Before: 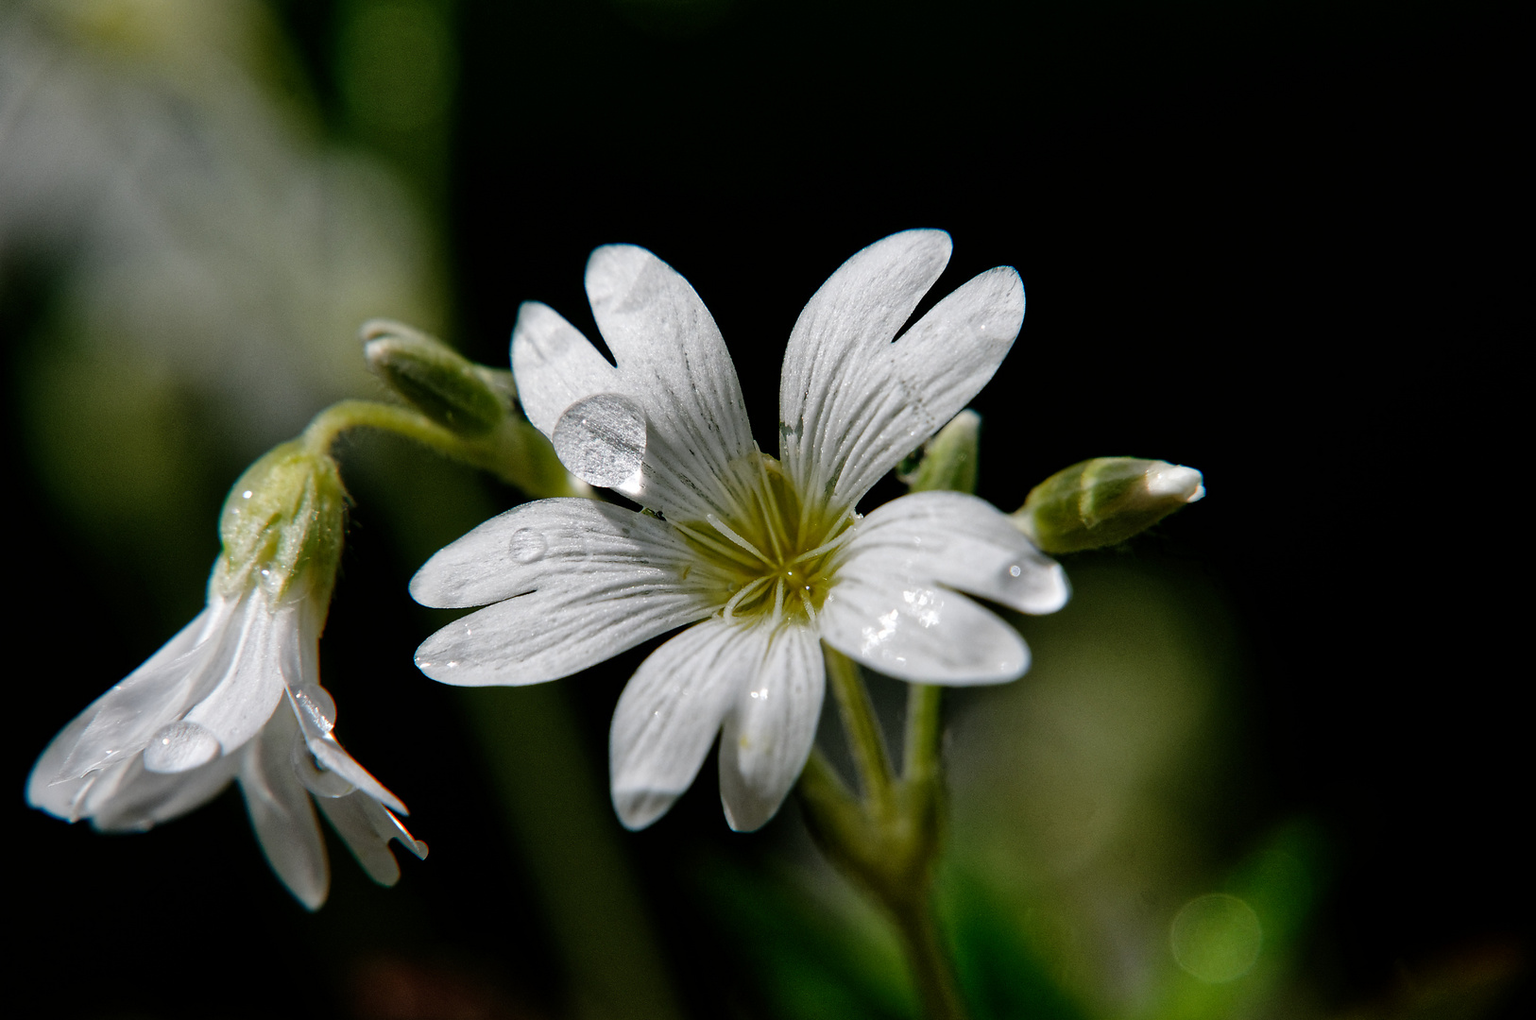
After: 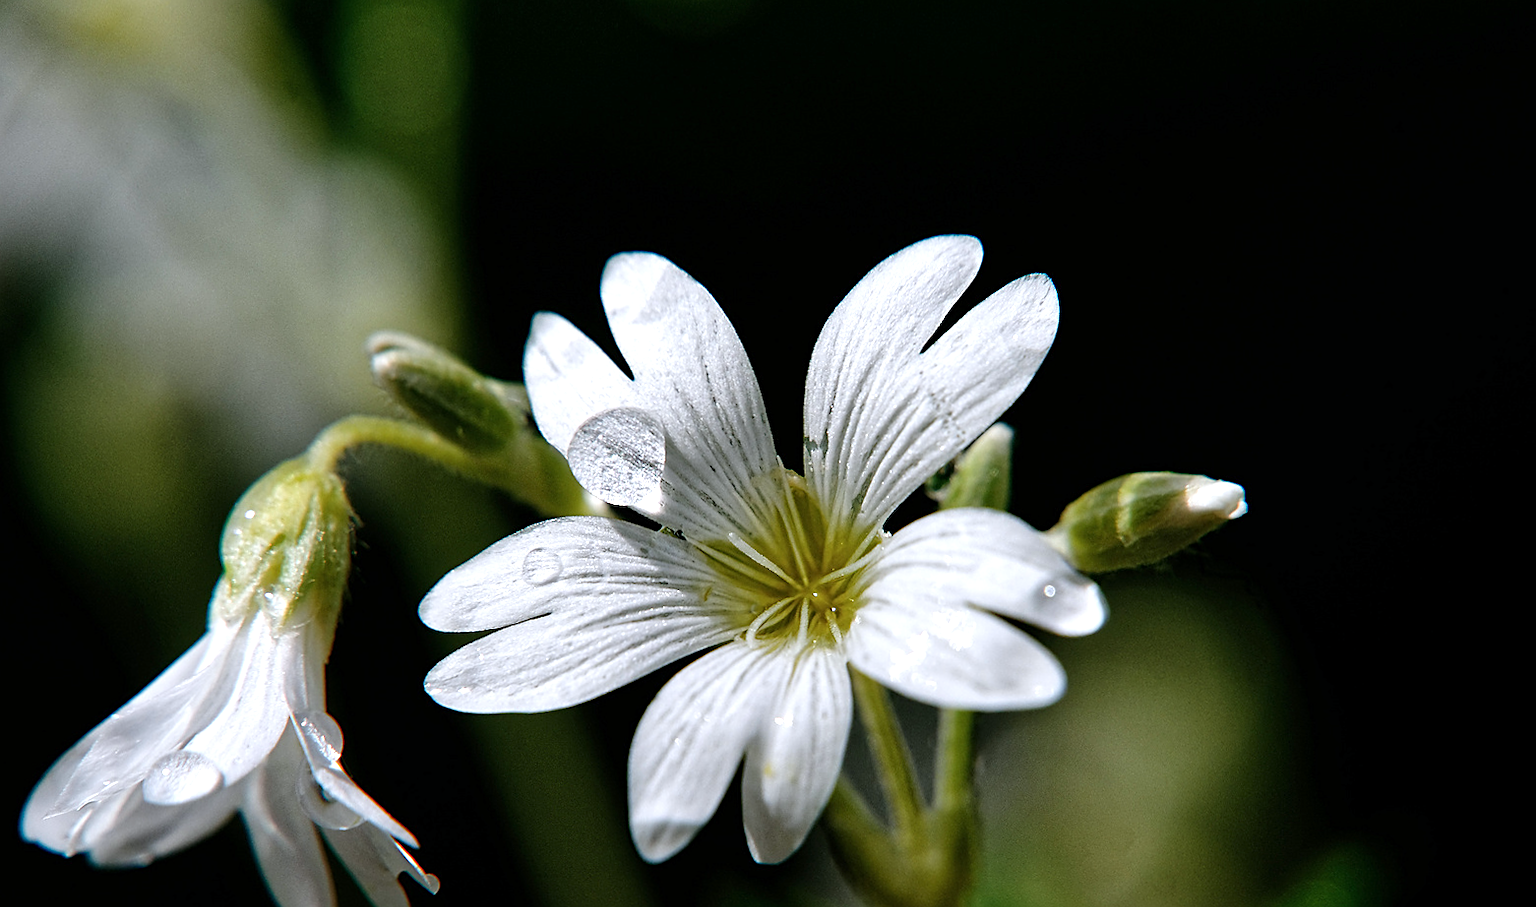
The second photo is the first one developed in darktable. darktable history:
exposure: exposure 0.553 EV, compensate highlight preservation false
crop and rotate: angle 0.216°, left 0.212%, right 3.188%, bottom 14.139%
color correction: highlights a* -0.083, highlights b* -5.95, shadows a* -0.121, shadows b* -0.086
sharpen: amount 0.49
